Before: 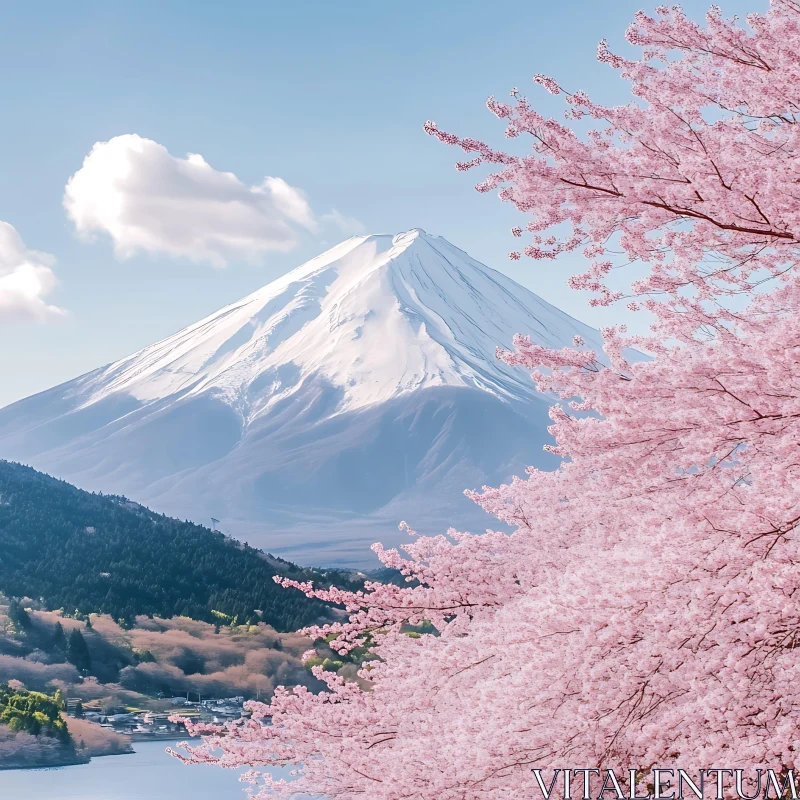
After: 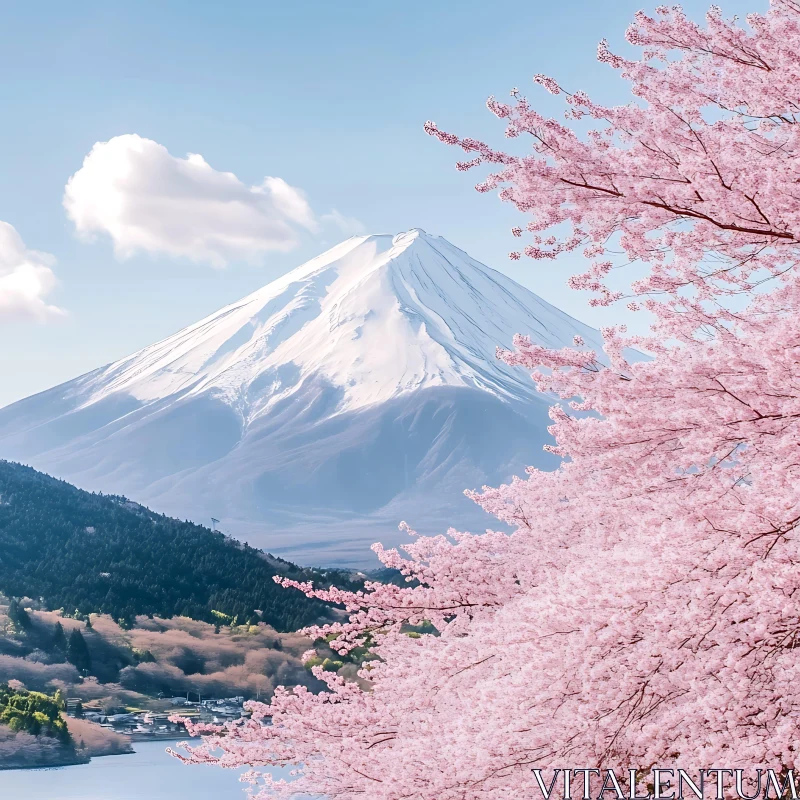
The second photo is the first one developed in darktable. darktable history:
contrast brightness saturation: contrast 0.138
